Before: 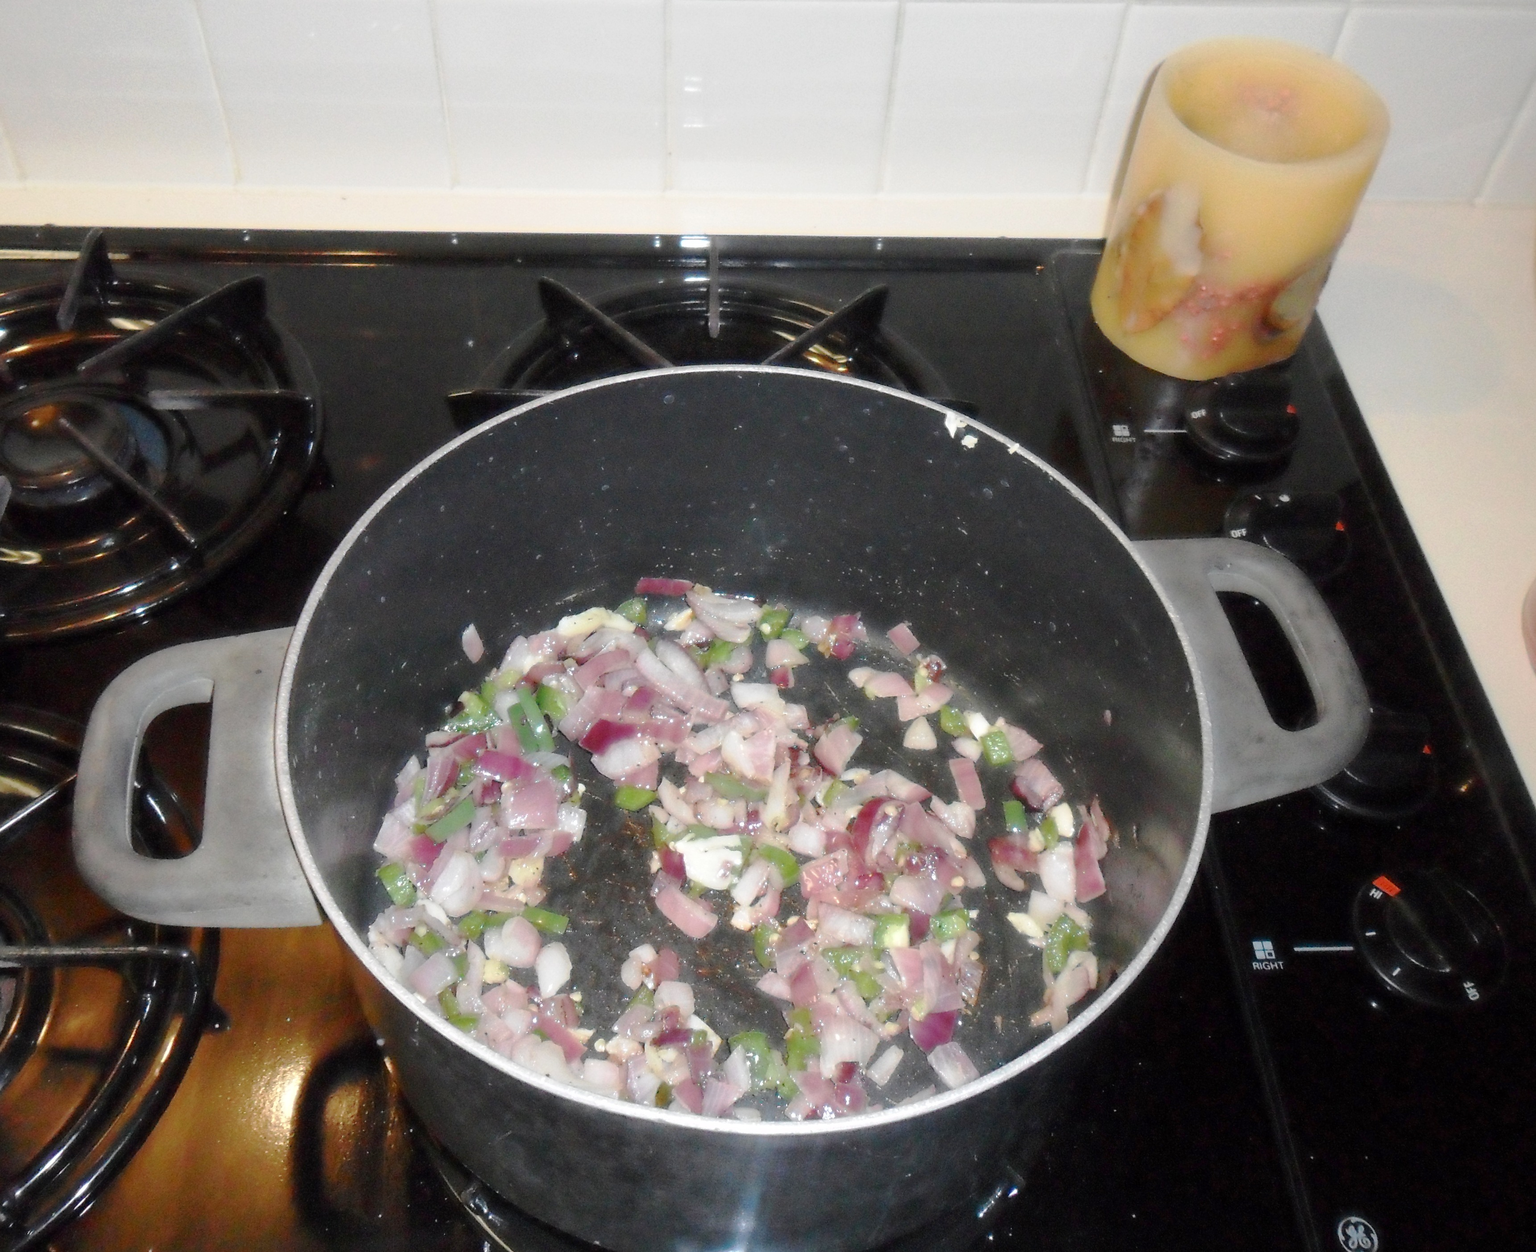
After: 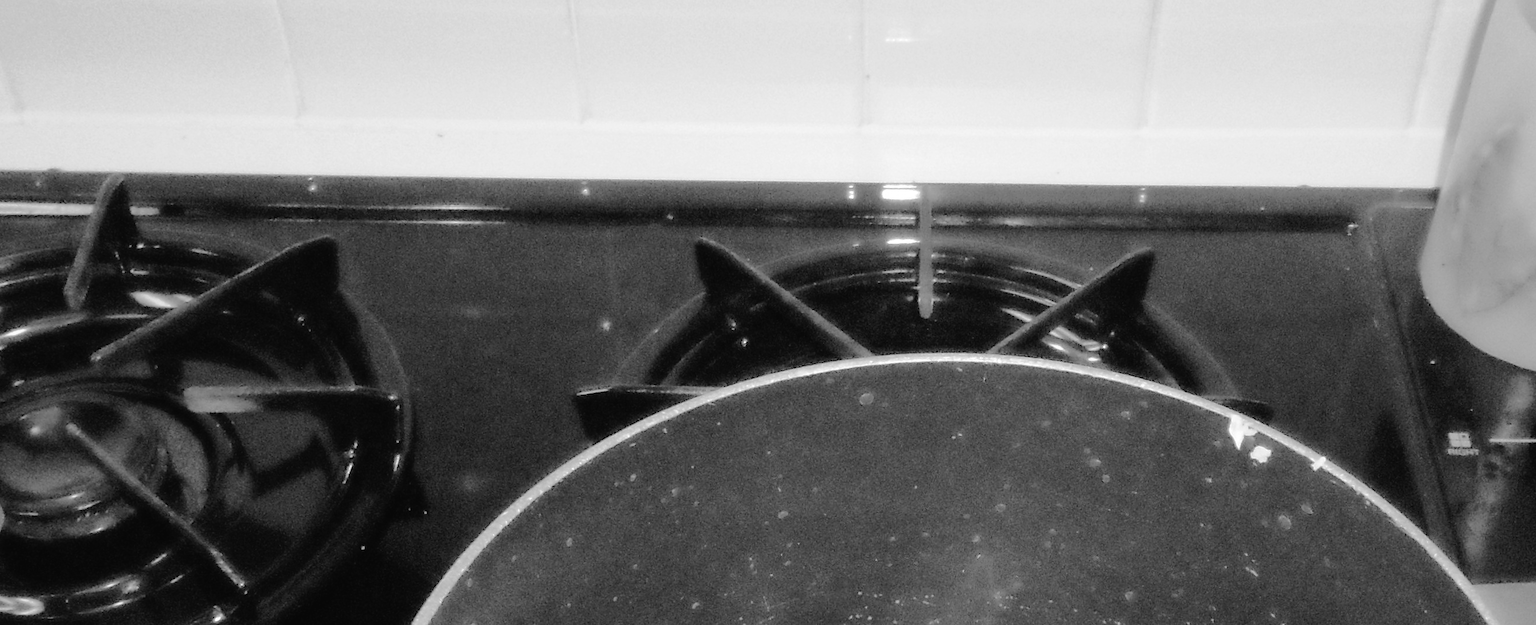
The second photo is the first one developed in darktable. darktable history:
monochrome: on, module defaults
exposure: black level correction 0, compensate exposure bias true, compensate highlight preservation false
color zones: curves: ch0 [(0.254, 0.492) (0.724, 0.62)]; ch1 [(0.25, 0.528) (0.719, 0.796)]; ch2 [(0, 0.472) (0.25, 0.5) (0.73, 0.184)]
crop: left 0.579%, top 7.627%, right 23.167%, bottom 54.275%
tone curve: curves: ch0 [(0, 0) (0.003, 0.019) (0.011, 0.019) (0.025, 0.023) (0.044, 0.032) (0.069, 0.046) (0.1, 0.073) (0.136, 0.129) (0.177, 0.207) (0.224, 0.295) (0.277, 0.394) (0.335, 0.48) (0.399, 0.524) (0.468, 0.575) (0.543, 0.628) (0.623, 0.684) (0.709, 0.739) (0.801, 0.808) (0.898, 0.9) (1, 1)], preserve colors none
